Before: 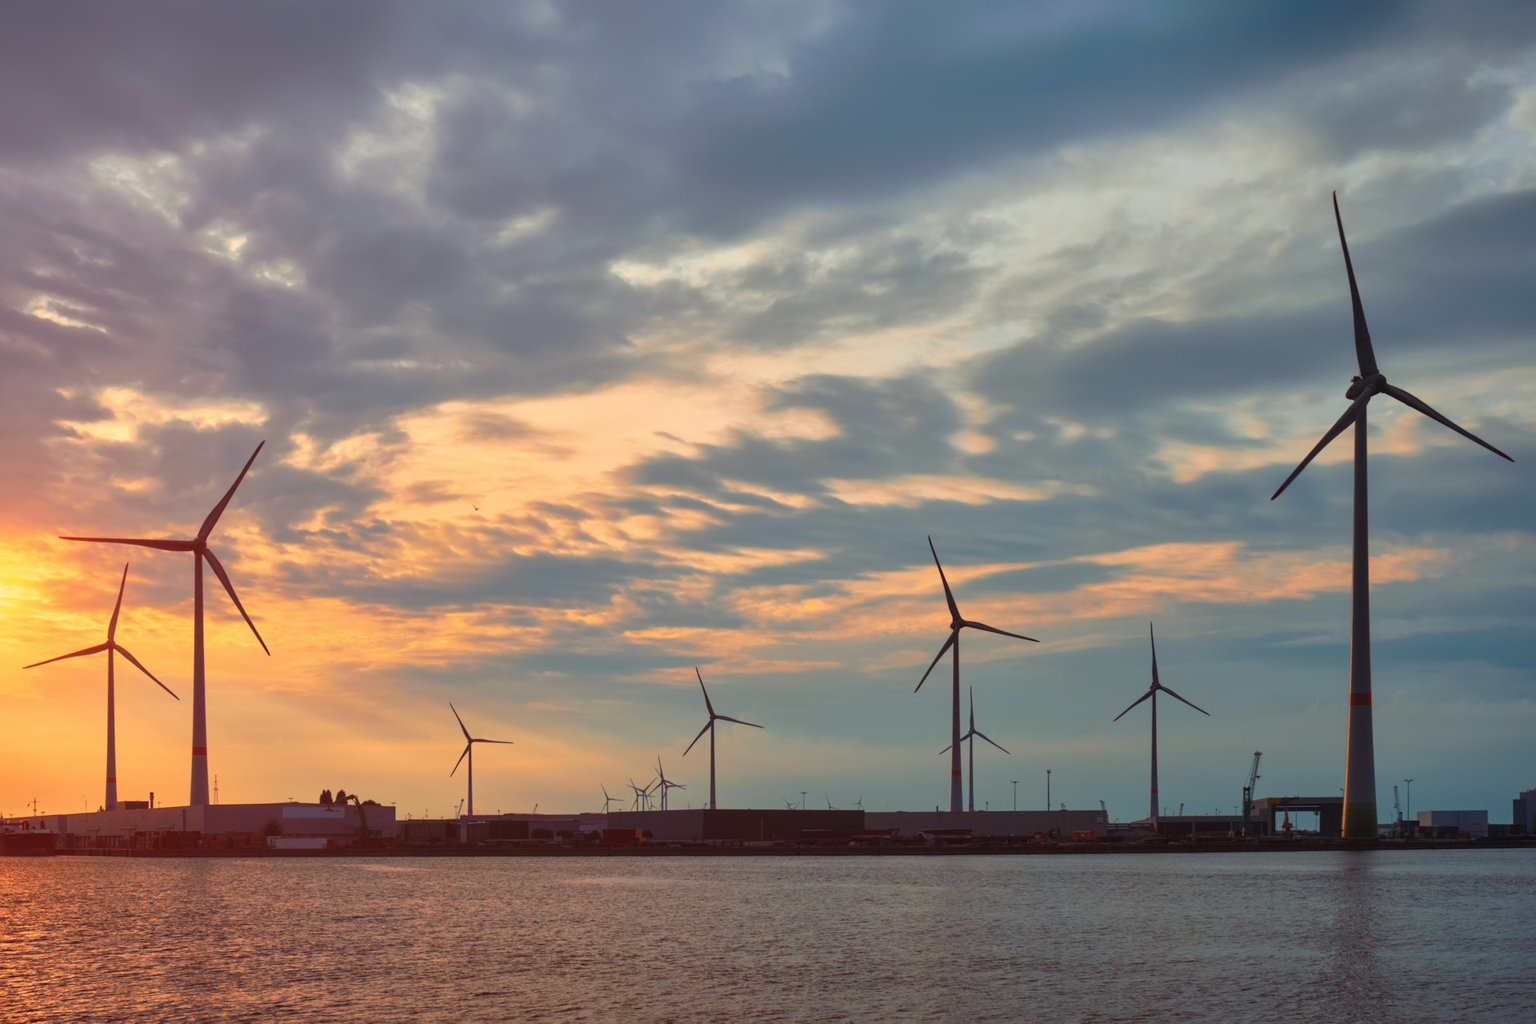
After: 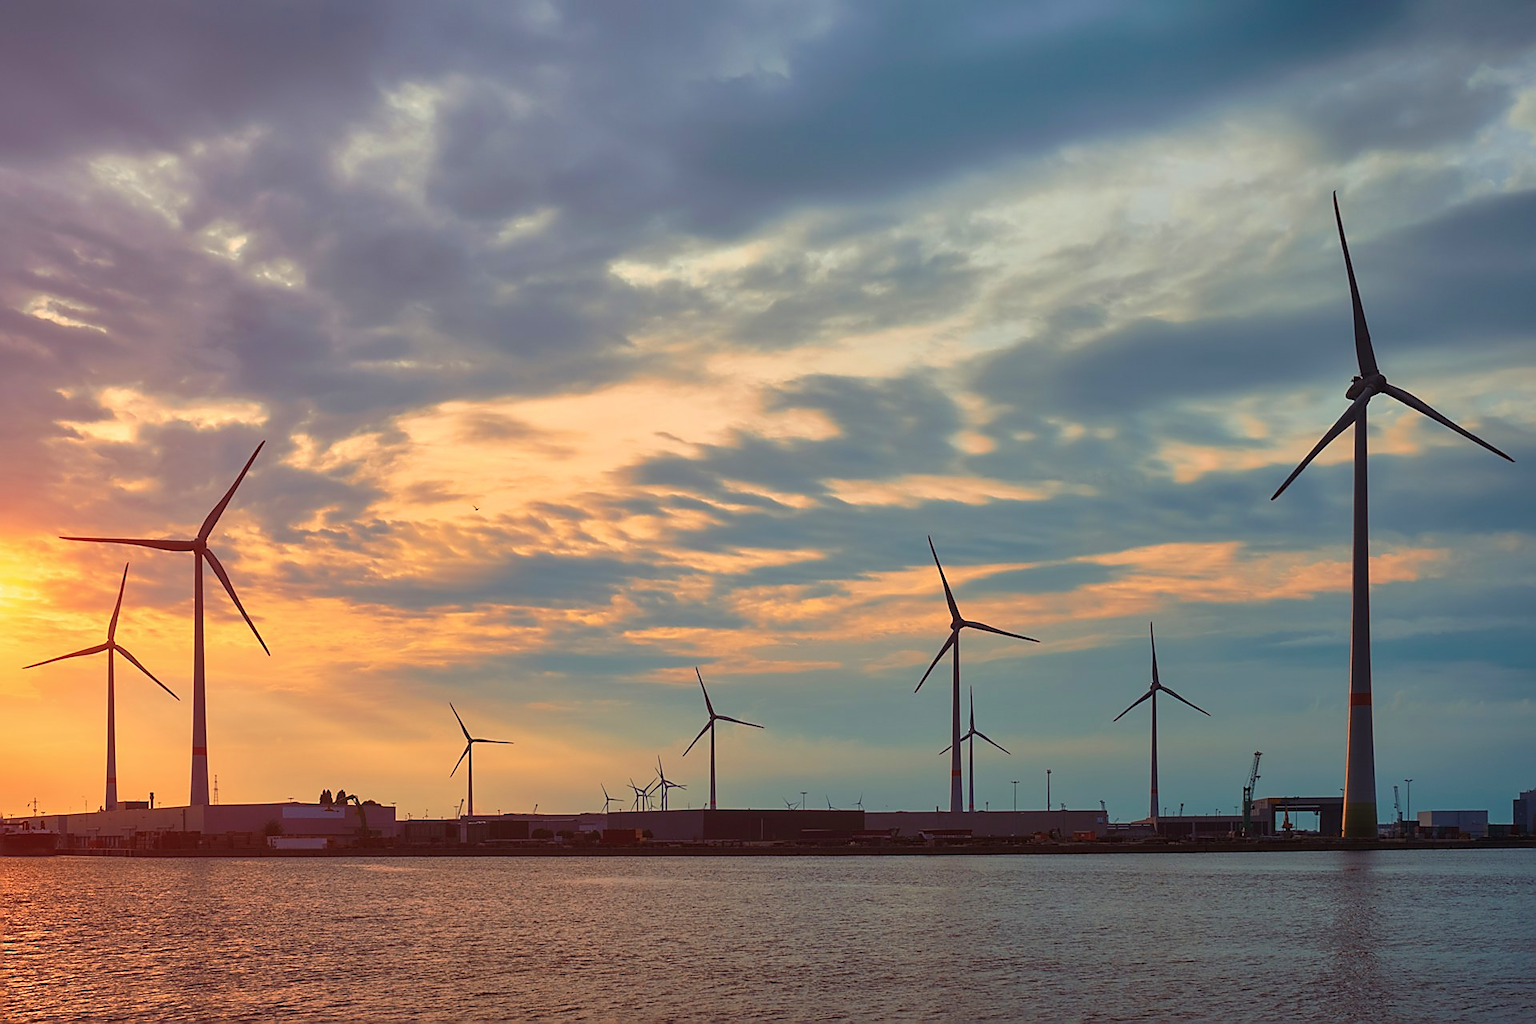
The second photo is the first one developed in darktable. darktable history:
sharpen: radius 1.4, amount 1.25, threshold 0.7
velvia: on, module defaults
